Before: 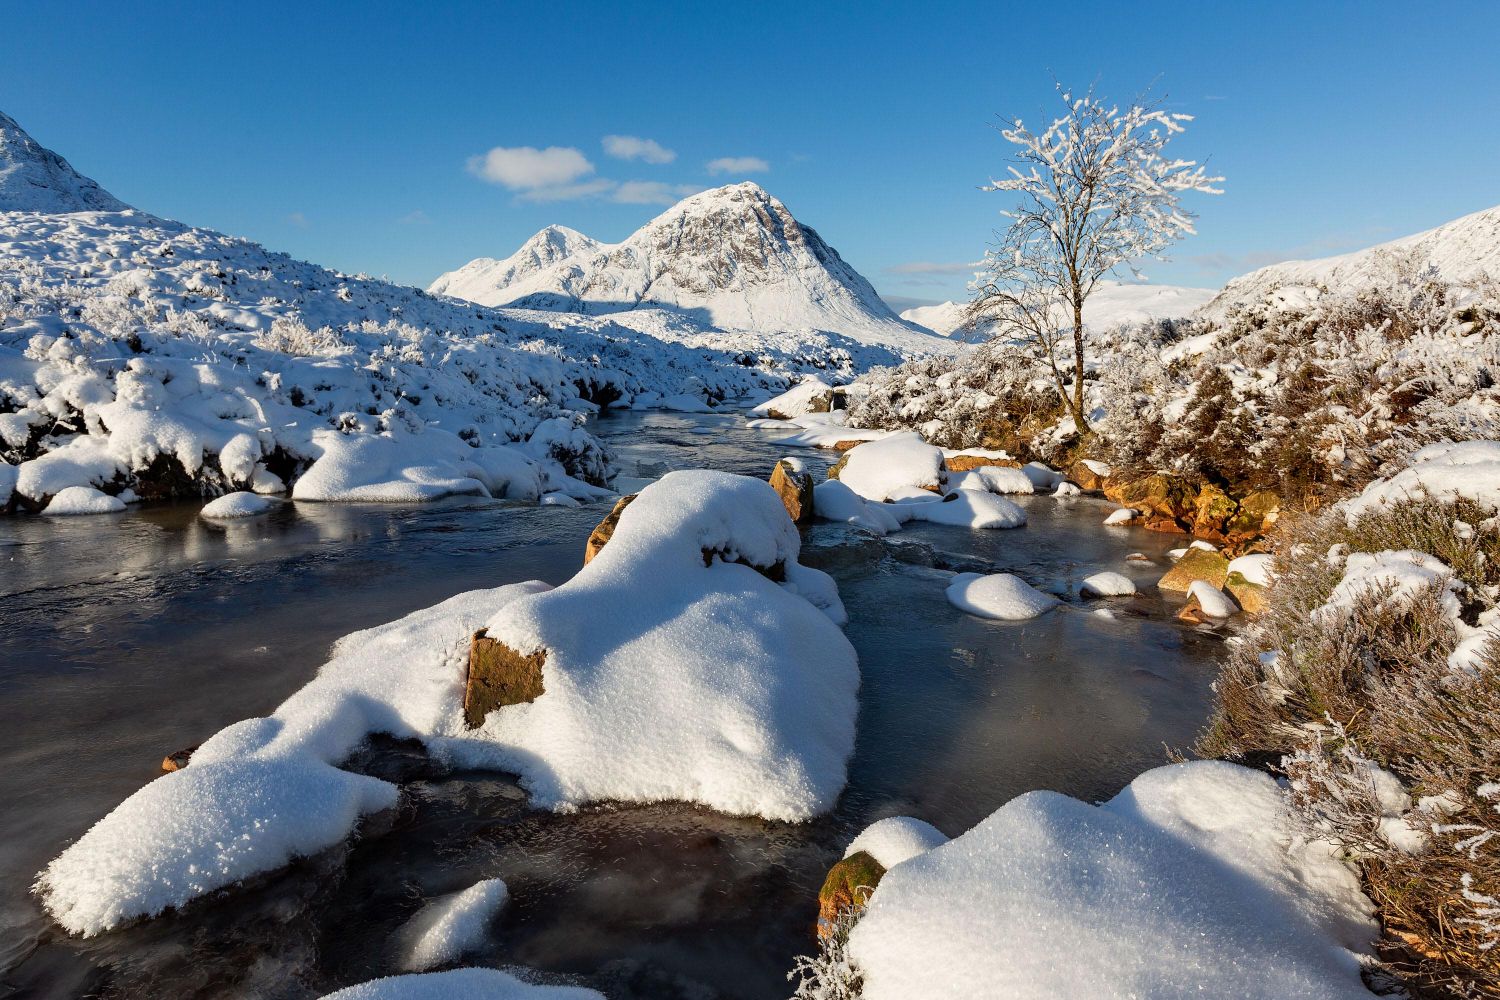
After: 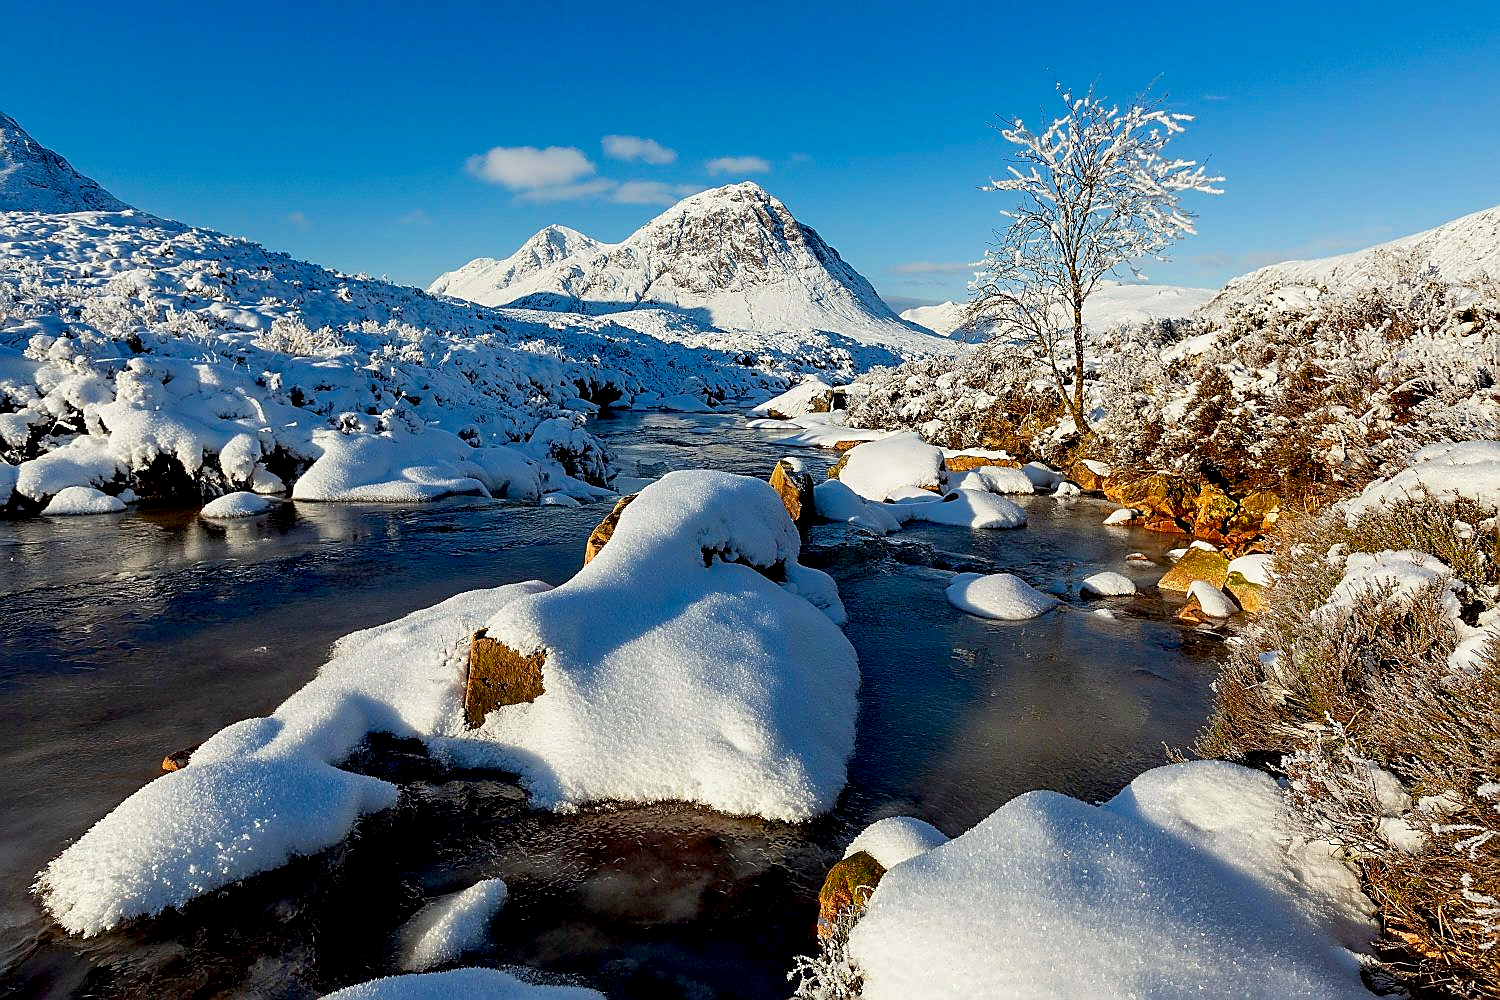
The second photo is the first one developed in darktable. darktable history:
sharpen: radius 1.4, amount 1.25, threshold 0.7
white balance: red 0.978, blue 0.999
color zones: curves: ch0 [(0, 0.613) (0.01, 0.613) (0.245, 0.448) (0.498, 0.529) (0.642, 0.665) (0.879, 0.777) (0.99, 0.613)]; ch1 [(0, 0) (0.143, 0) (0.286, 0) (0.429, 0) (0.571, 0) (0.714, 0) (0.857, 0)], mix -121.96%
exposure: black level correction 0.012, compensate highlight preservation false
